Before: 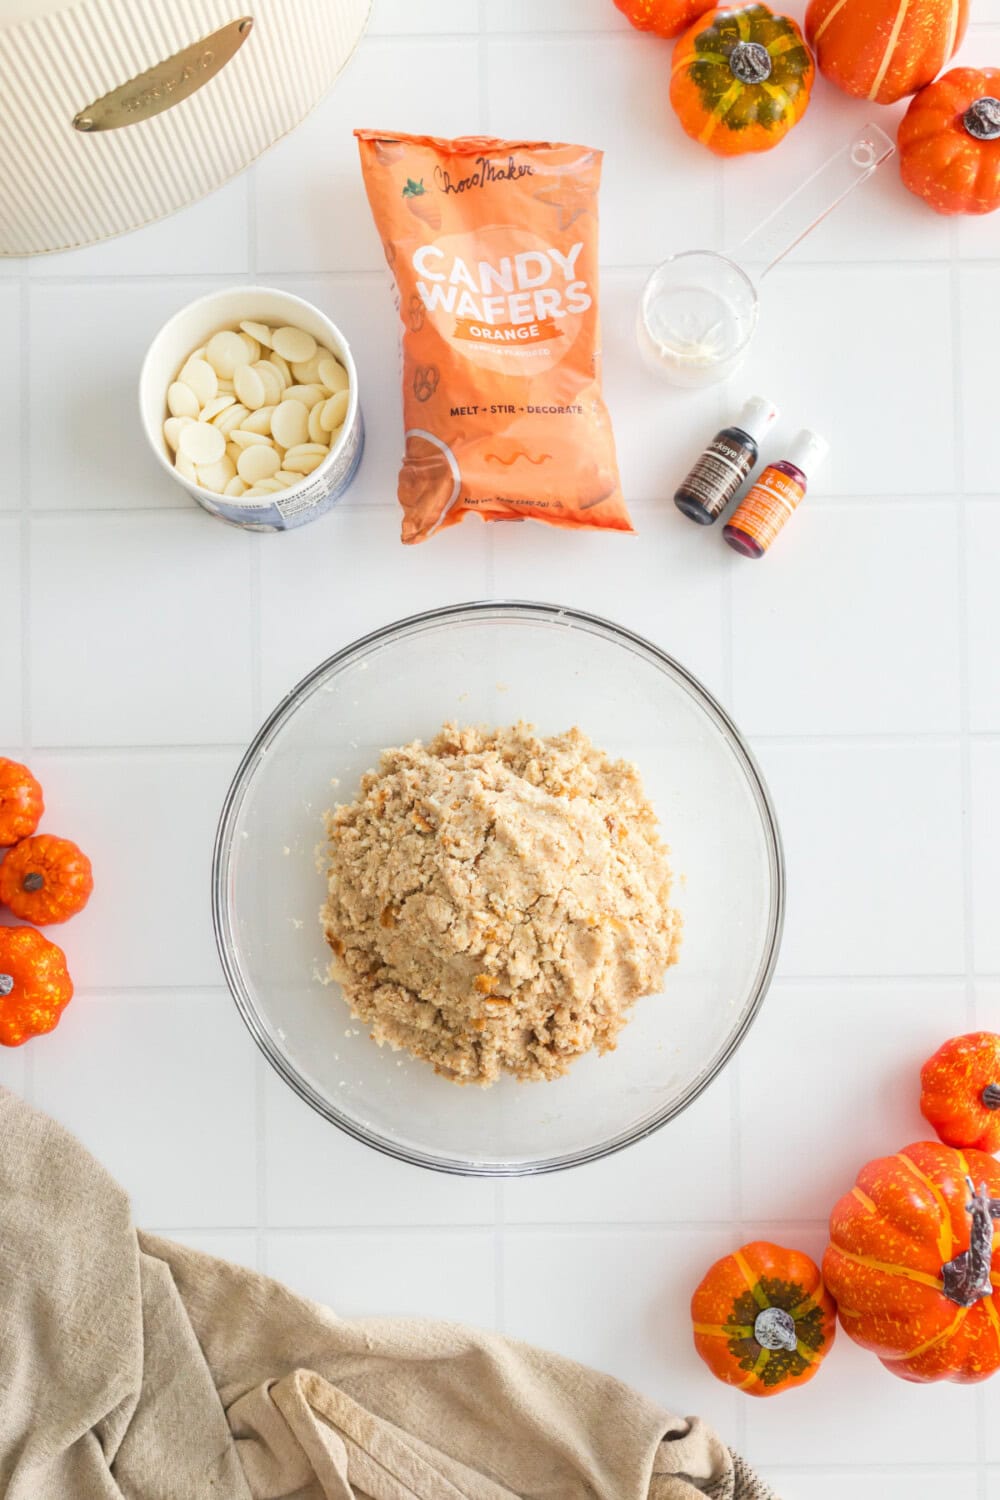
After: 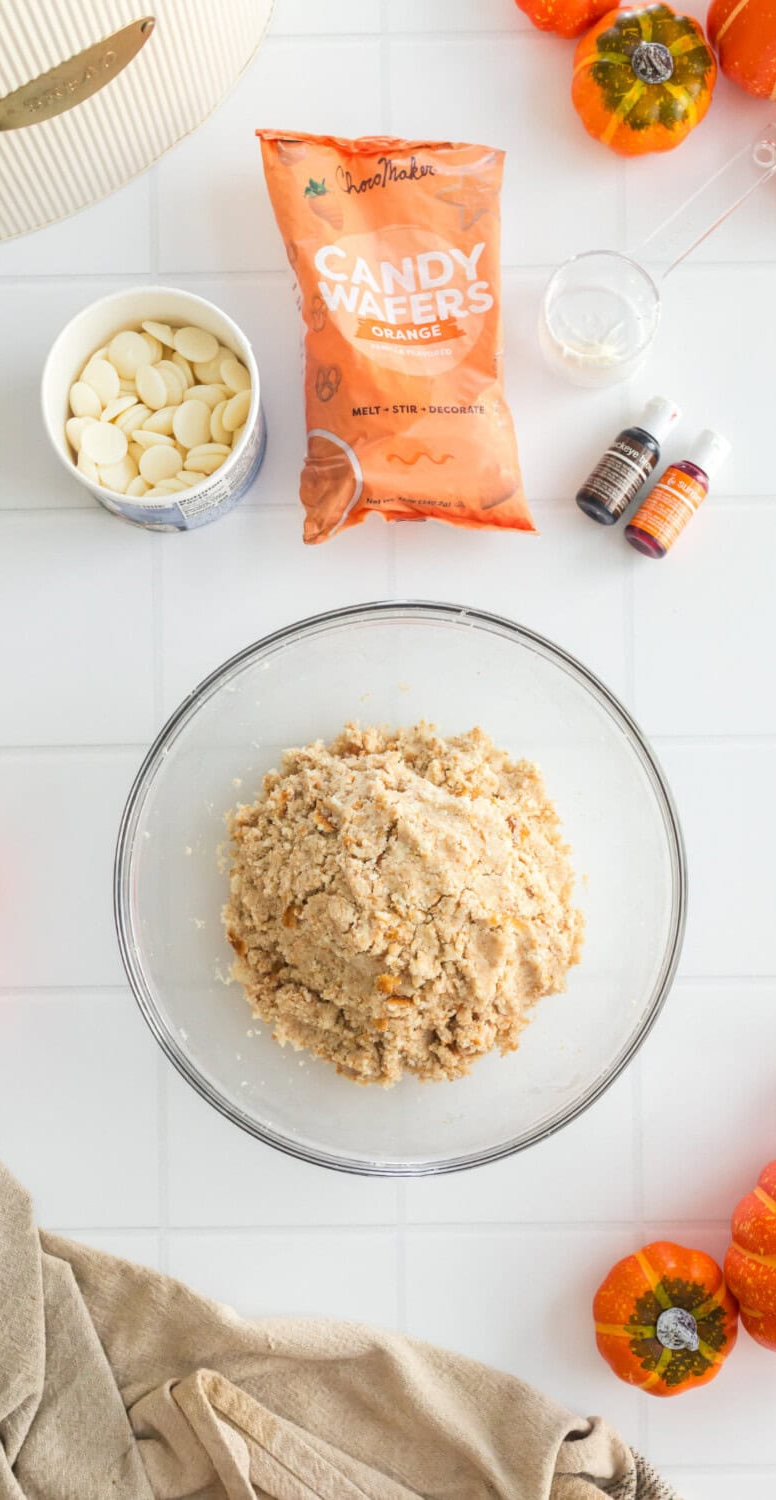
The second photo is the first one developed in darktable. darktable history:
crop: left 9.895%, right 12.479%
